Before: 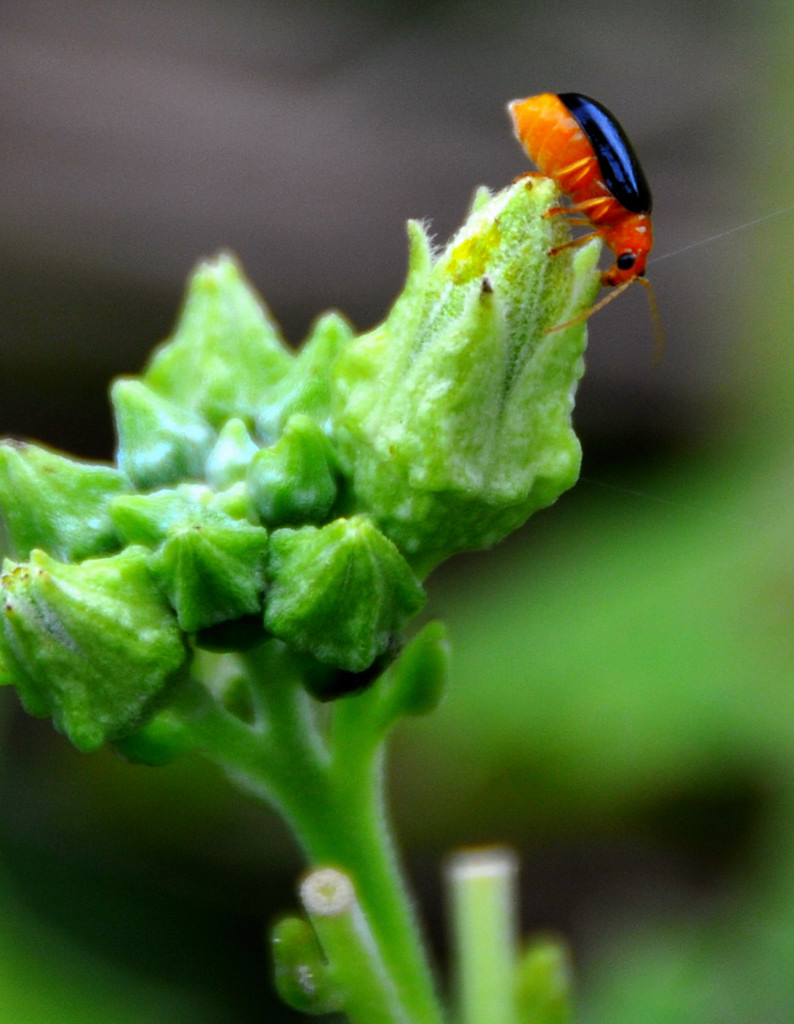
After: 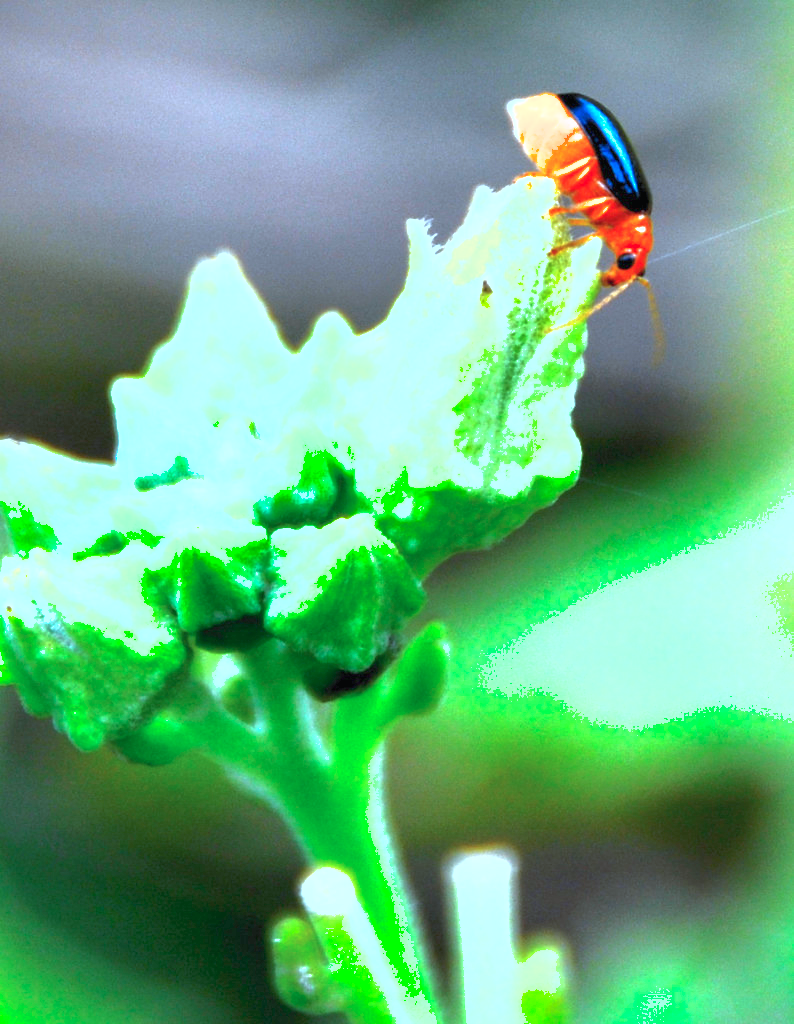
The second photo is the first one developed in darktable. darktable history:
shadows and highlights: on, module defaults
exposure: black level correction 0, exposure 1.687 EV, compensate exposure bias true, compensate highlight preservation false
color correction: highlights a* -8.95, highlights b* -23.83
